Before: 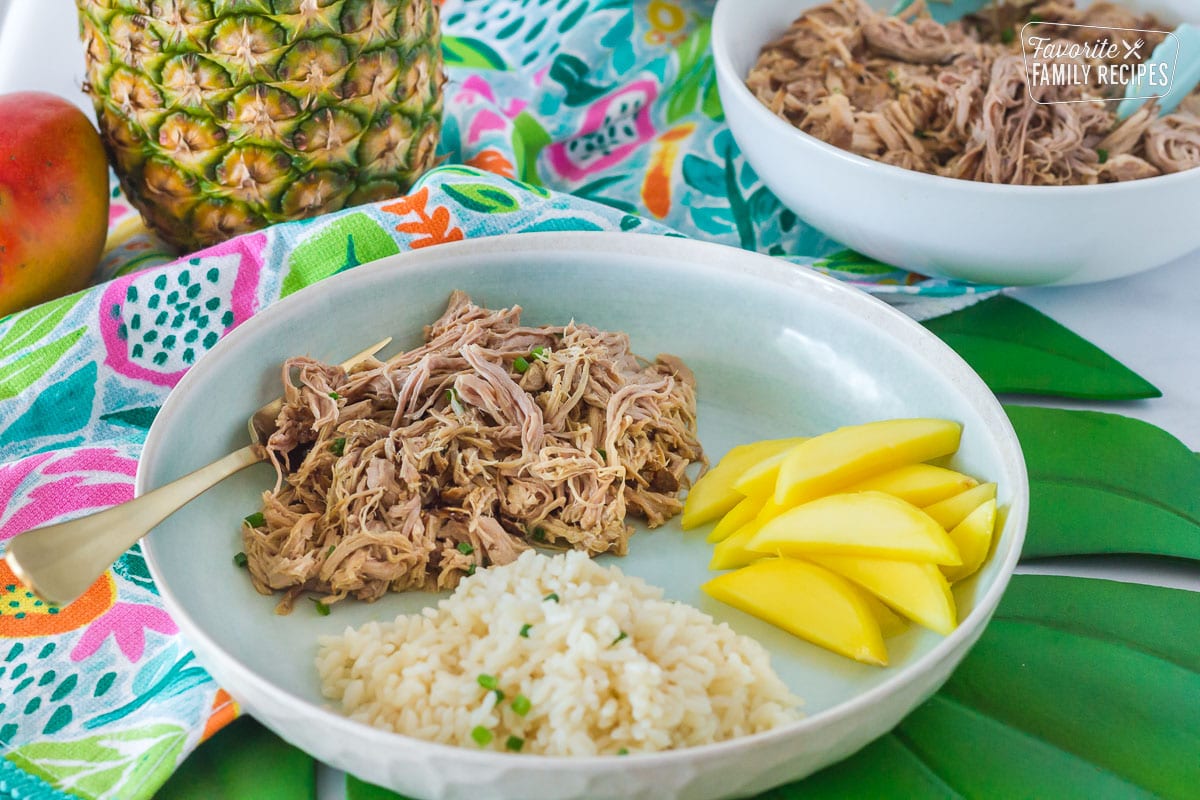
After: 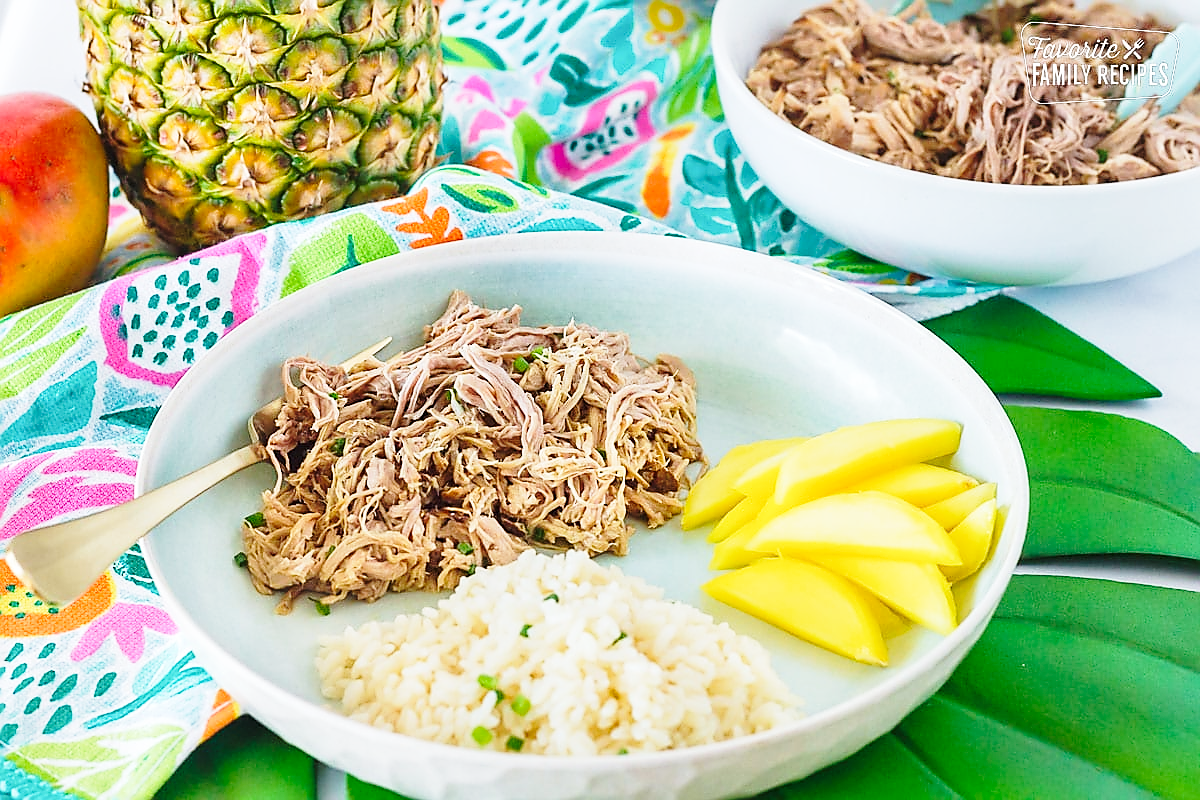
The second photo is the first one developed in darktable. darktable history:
base curve: curves: ch0 [(0, 0) (0.028, 0.03) (0.121, 0.232) (0.46, 0.748) (0.859, 0.968) (1, 1)], preserve colors none
sharpen: radius 1.358, amount 1.256, threshold 0.74
